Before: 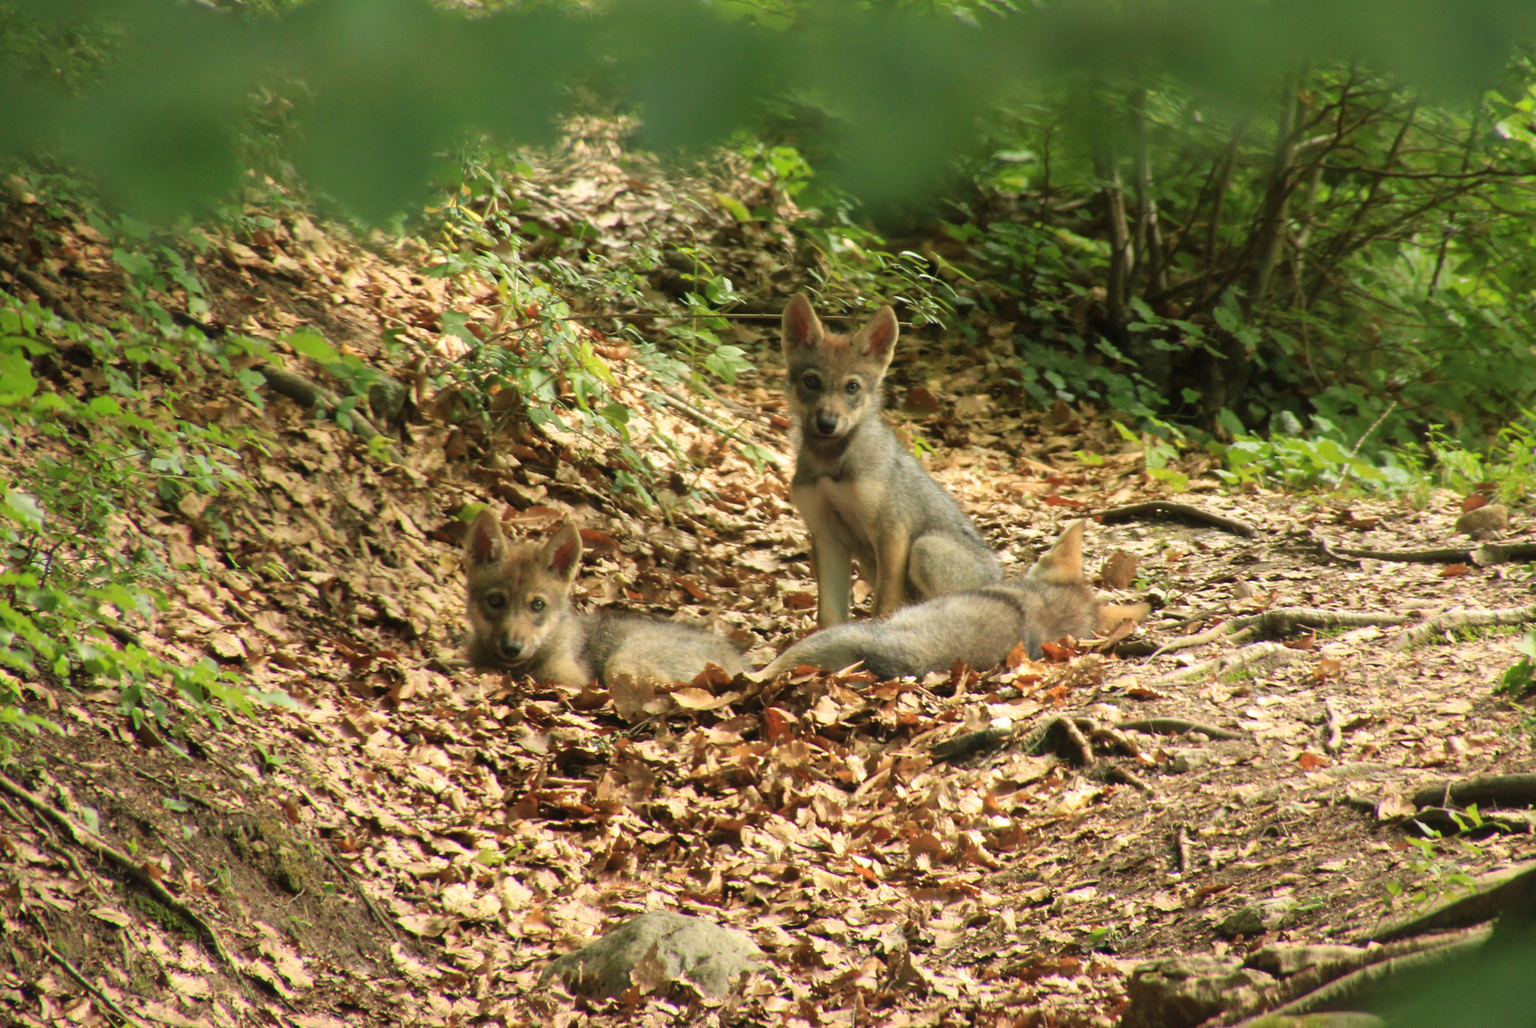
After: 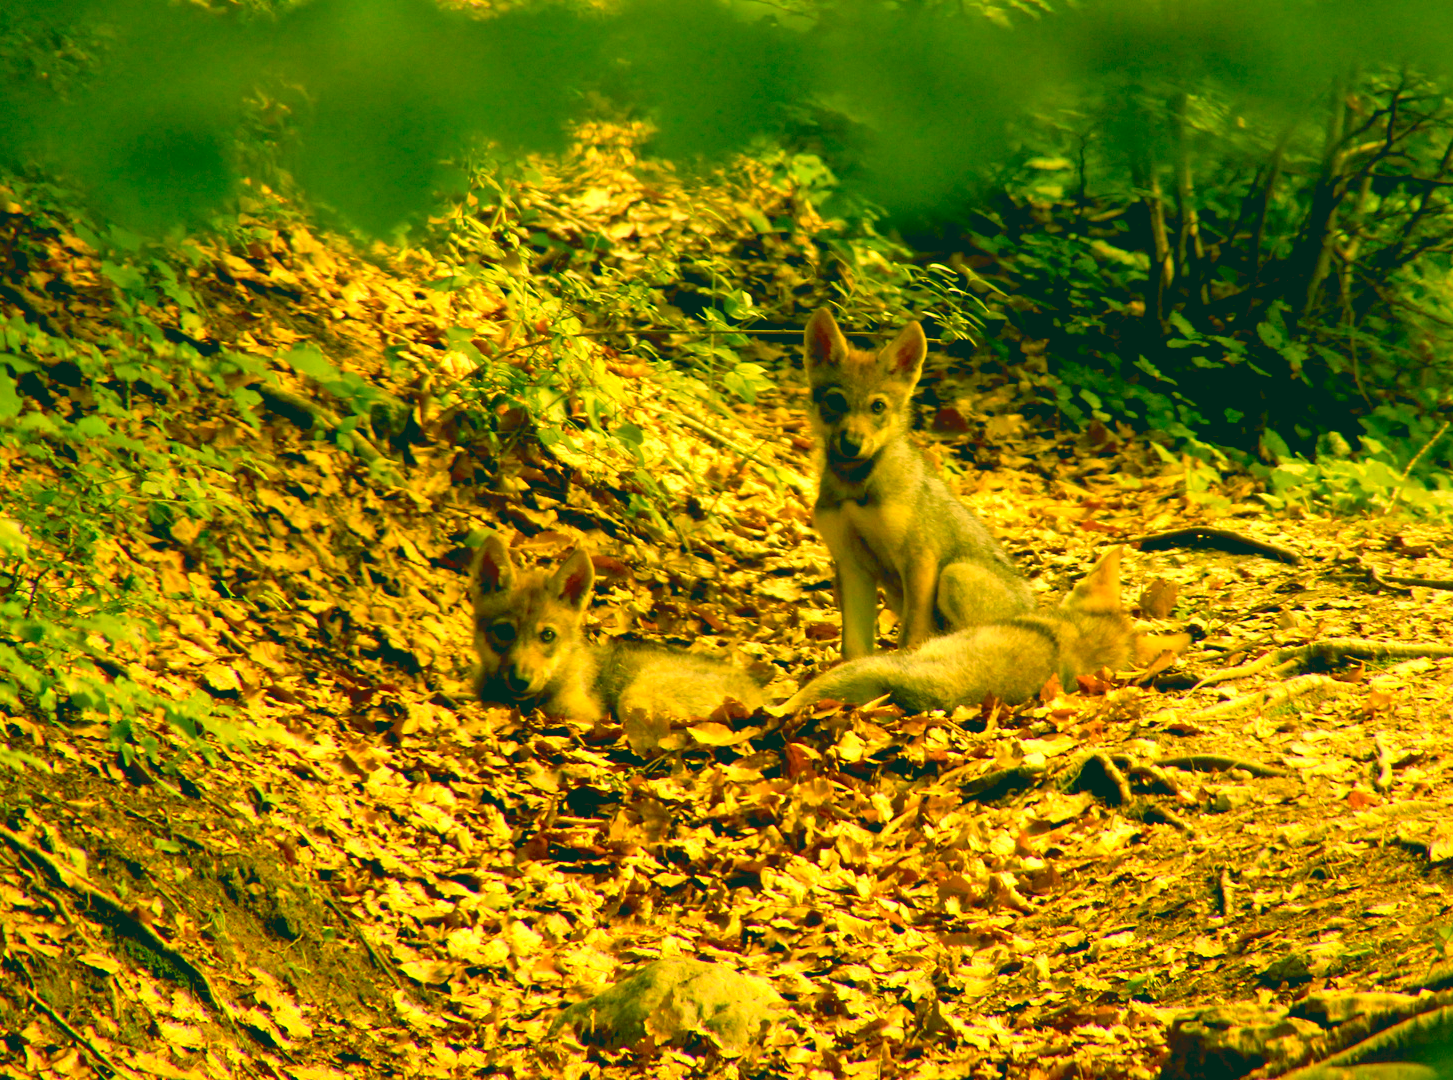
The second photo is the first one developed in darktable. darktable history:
color correction: highlights a* 5.62, highlights b* 33.57, shadows a* -25.86, shadows b* 4.02
color calibration: output R [1.003, 0.027, -0.041, 0], output G [-0.018, 1.043, -0.038, 0], output B [0.071, -0.086, 1.017, 0], illuminant as shot in camera, x 0.359, y 0.362, temperature 4570.54 K
exposure: black level correction 0.031, exposure 0.304 EV, compensate highlight preservation false
crop and rotate: left 1.088%, right 8.807%
white balance: red 1.123, blue 0.83
color balance rgb: shadows lift › chroma 3%, shadows lift › hue 280.8°, power › hue 330°, highlights gain › chroma 3%, highlights gain › hue 75.6°, global offset › luminance 1.5%, perceptual saturation grading › global saturation 20%, perceptual saturation grading › highlights -25%, perceptual saturation grading › shadows 50%, global vibrance 30%
